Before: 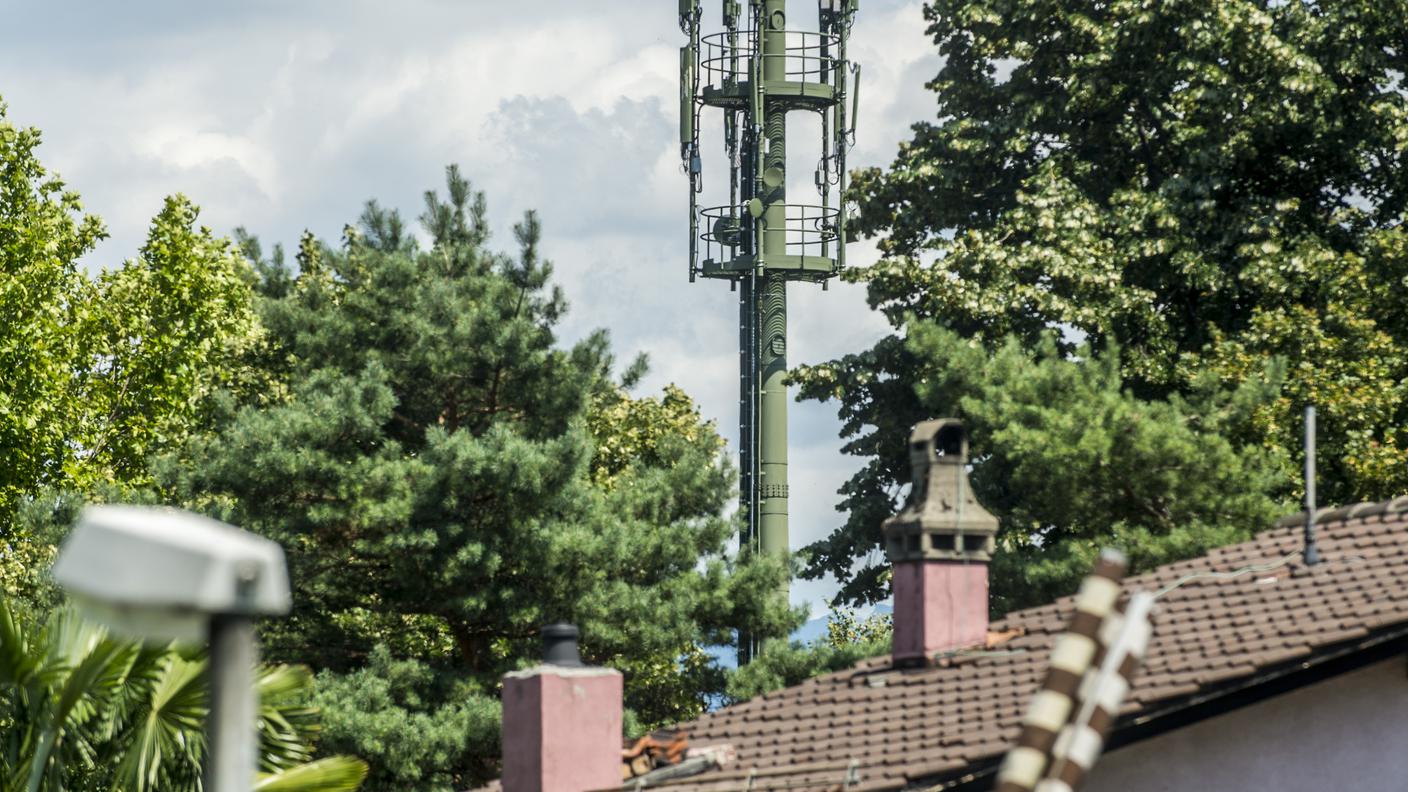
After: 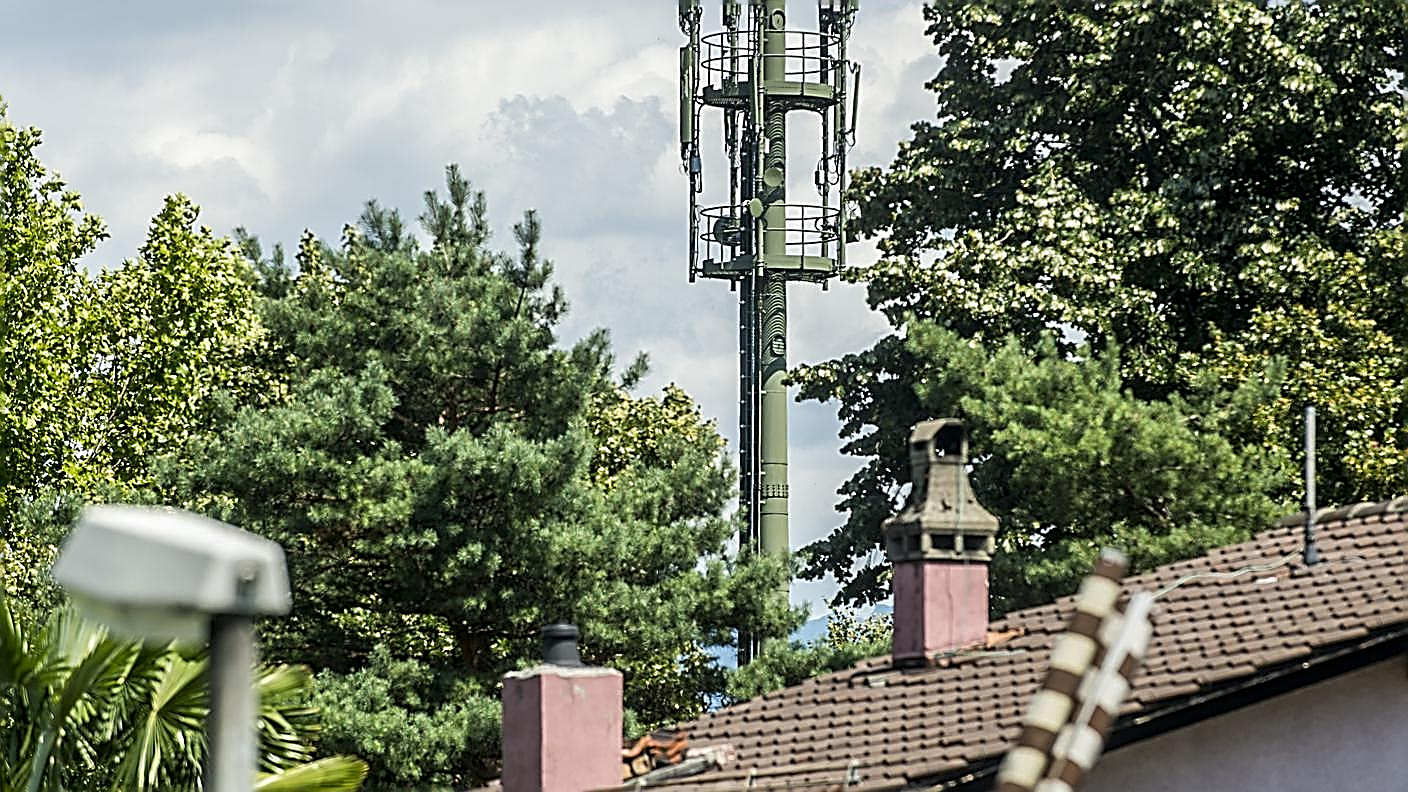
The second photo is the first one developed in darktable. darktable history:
sharpen: amount 1.852
